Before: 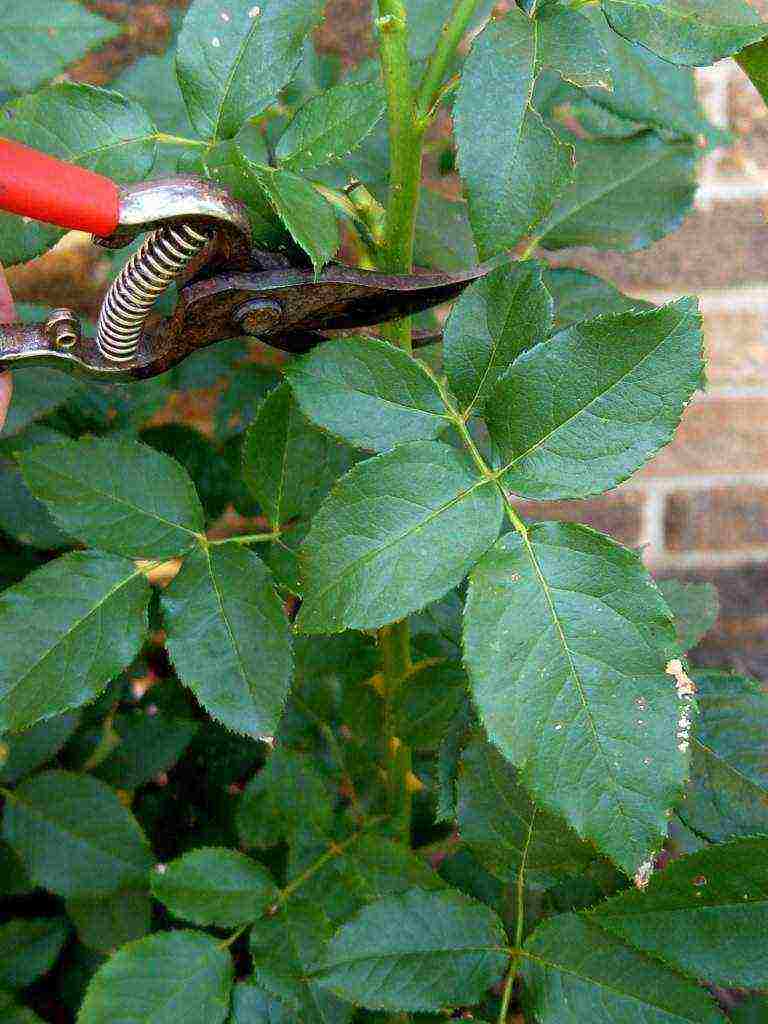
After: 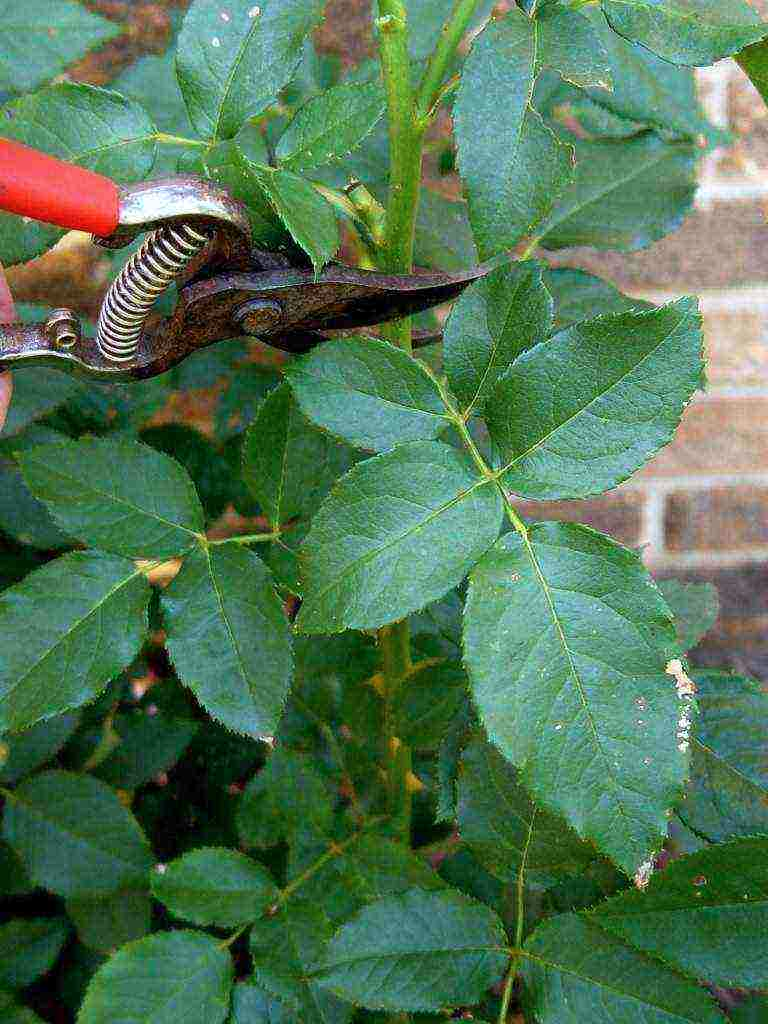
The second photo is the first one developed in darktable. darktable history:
color calibration: gray › normalize channels true, x 0.356, y 0.367, temperature 4734.65 K, gamut compression 0.008
